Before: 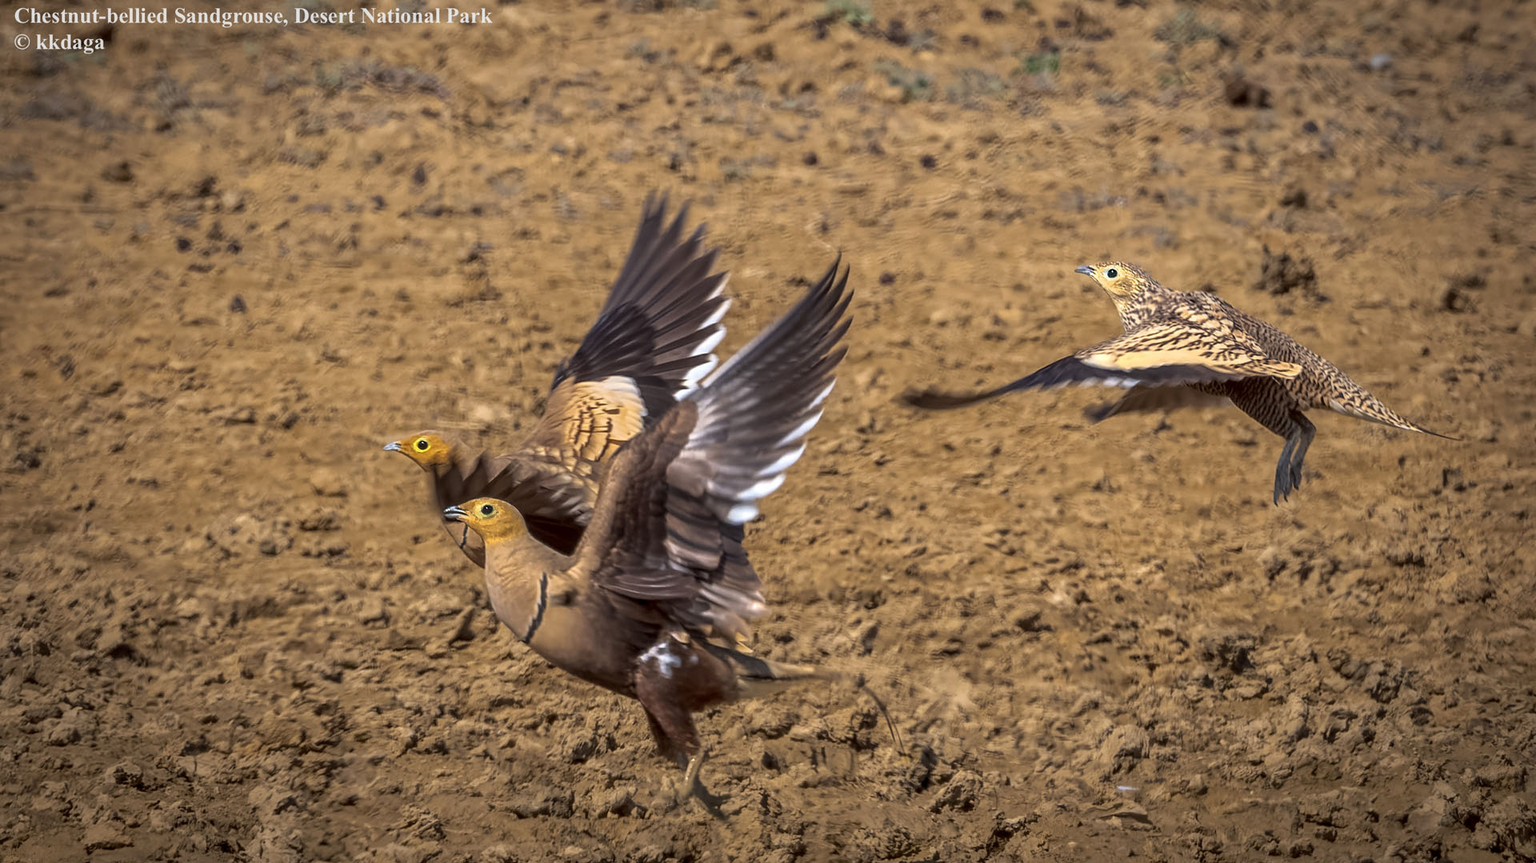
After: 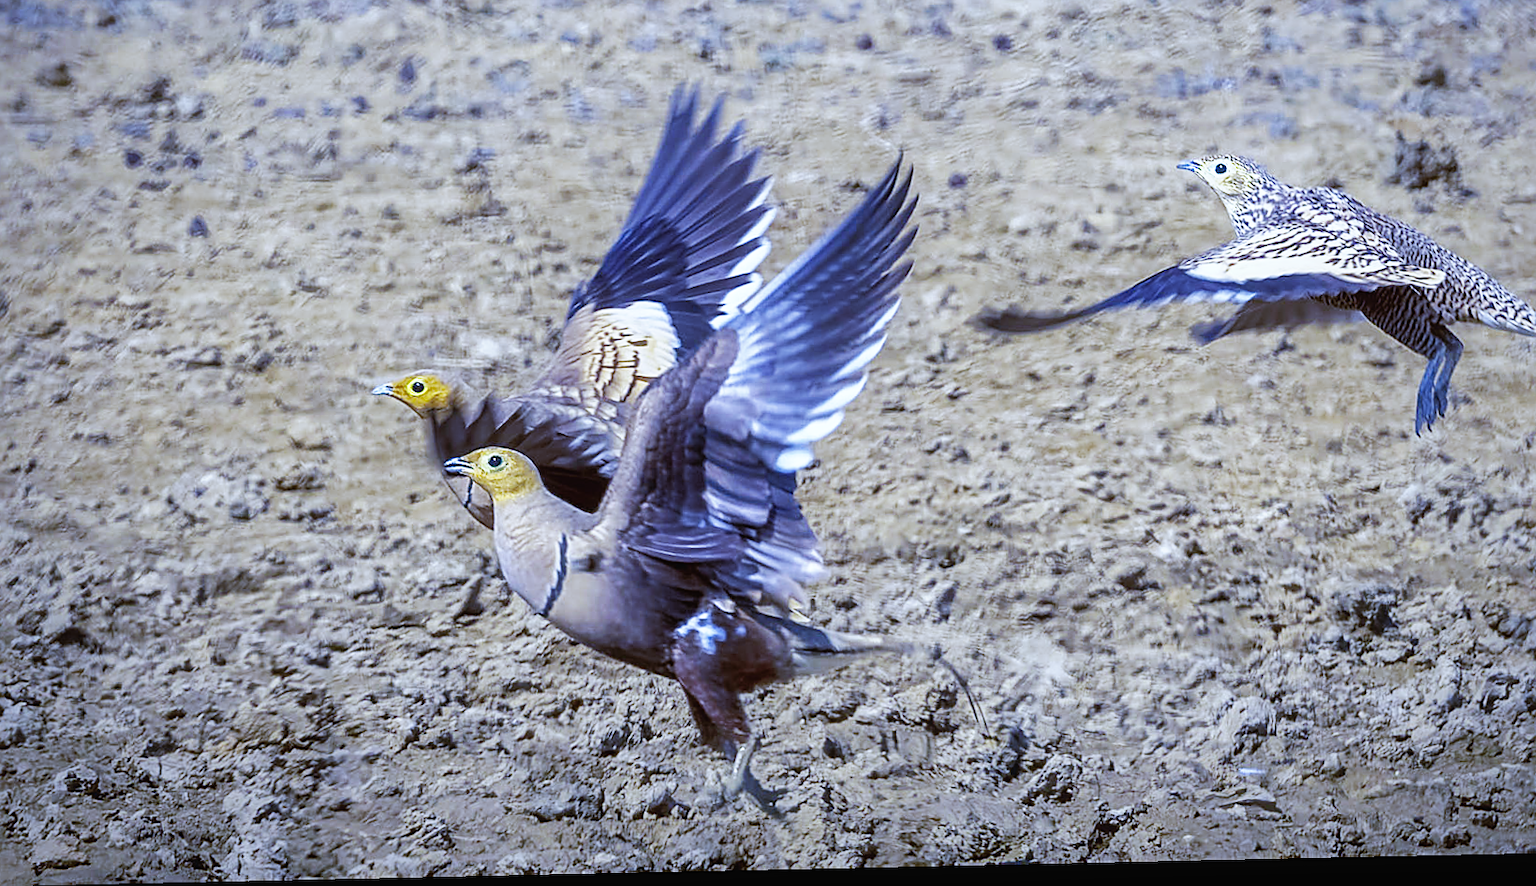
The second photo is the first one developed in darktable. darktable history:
sharpen: on, module defaults
crop and rotate: left 4.842%, top 15.51%, right 10.668%
white balance: red 0.766, blue 1.537
exposure: exposure -0.064 EV, compensate highlight preservation false
rotate and perspective: rotation -1.24°, automatic cropping off
base curve: curves: ch0 [(0, 0) (0.007, 0.004) (0.027, 0.03) (0.046, 0.07) (0.207, 0.54) (0.442, 0.872) (0.673, 0.972) (1, 1)], preserve colors none
shadows and highlights: on, module defaults
contrast equalizer: y [[0.5, 0.488, 0.462, 0.461, 0.491, 0.5], [0.5 ×6], [0.5 ×6], [0 ×6], [0 ×6]]
